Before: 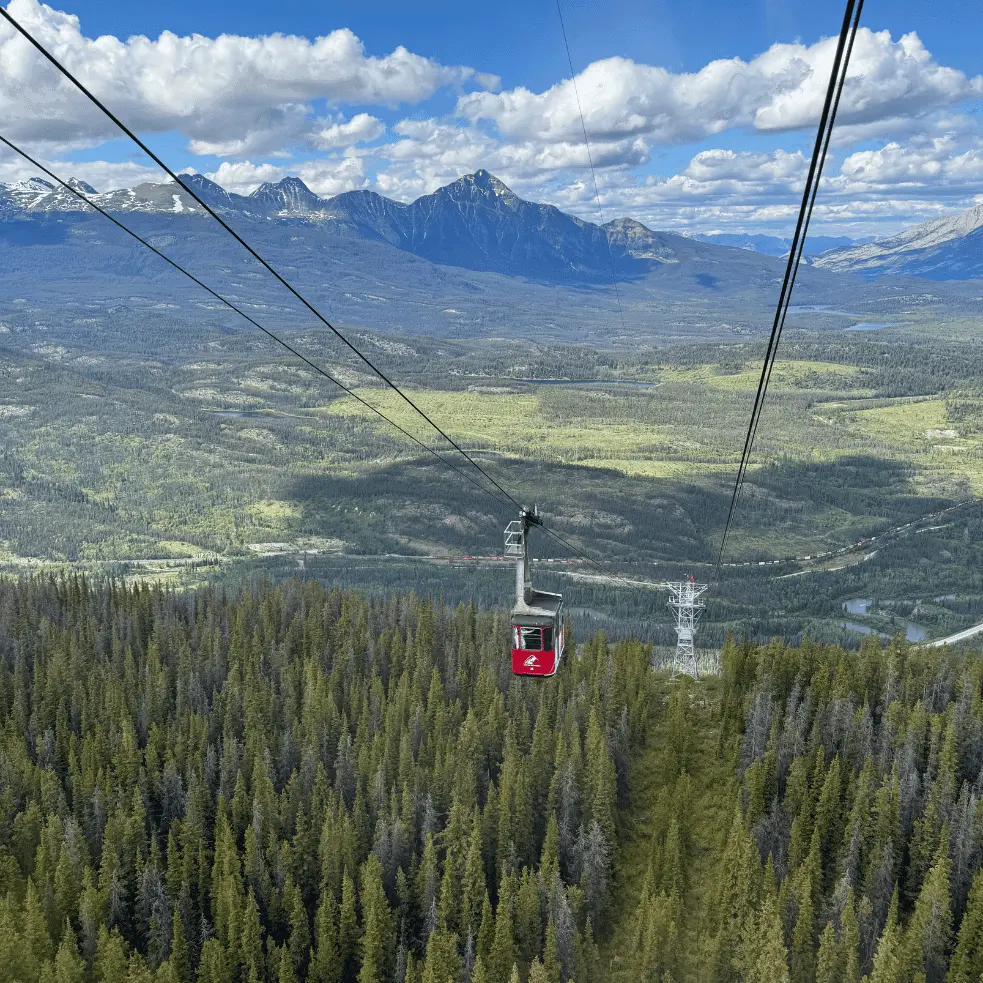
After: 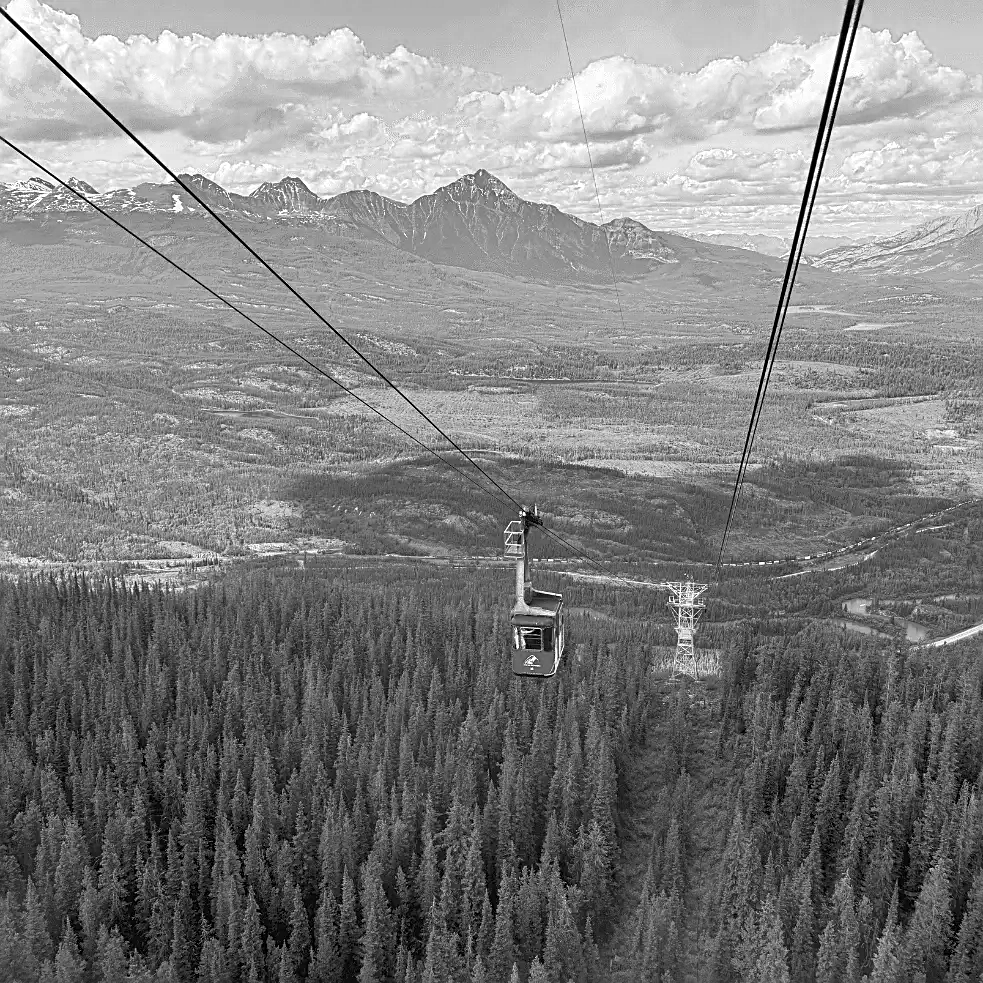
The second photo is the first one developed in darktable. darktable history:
sharpen: on, module defaults
color zones: curves: ch0 [(0, 0.613) (0.01, 0.613) (0.245, 0.448) (0.498, 0.529) (0.642, 0.665) (0.879, 0.777) (0.99, 0.613)]; ch1 [(0, 0) (0.143, 0) (0.286, 0) (0.429, 0) (0.571, 0) (0.714, 0) (0.857, 0)]
